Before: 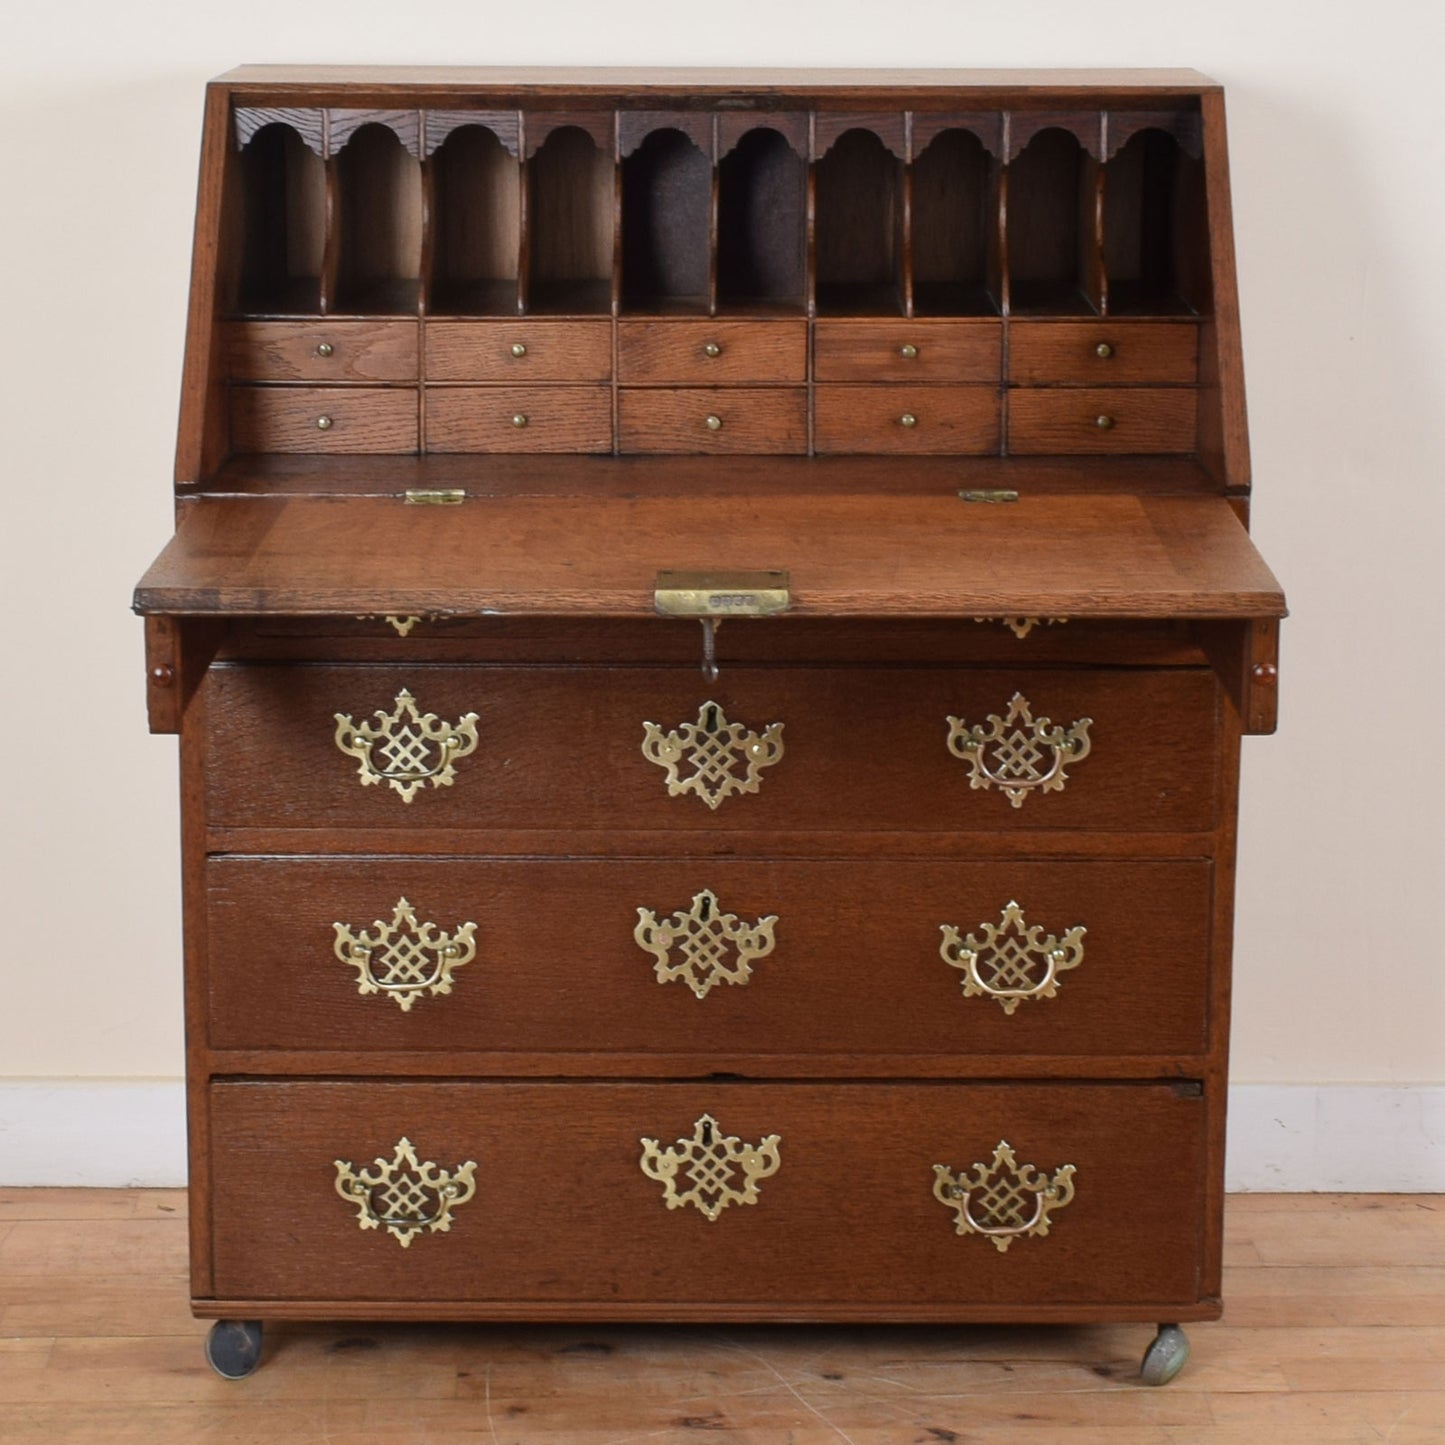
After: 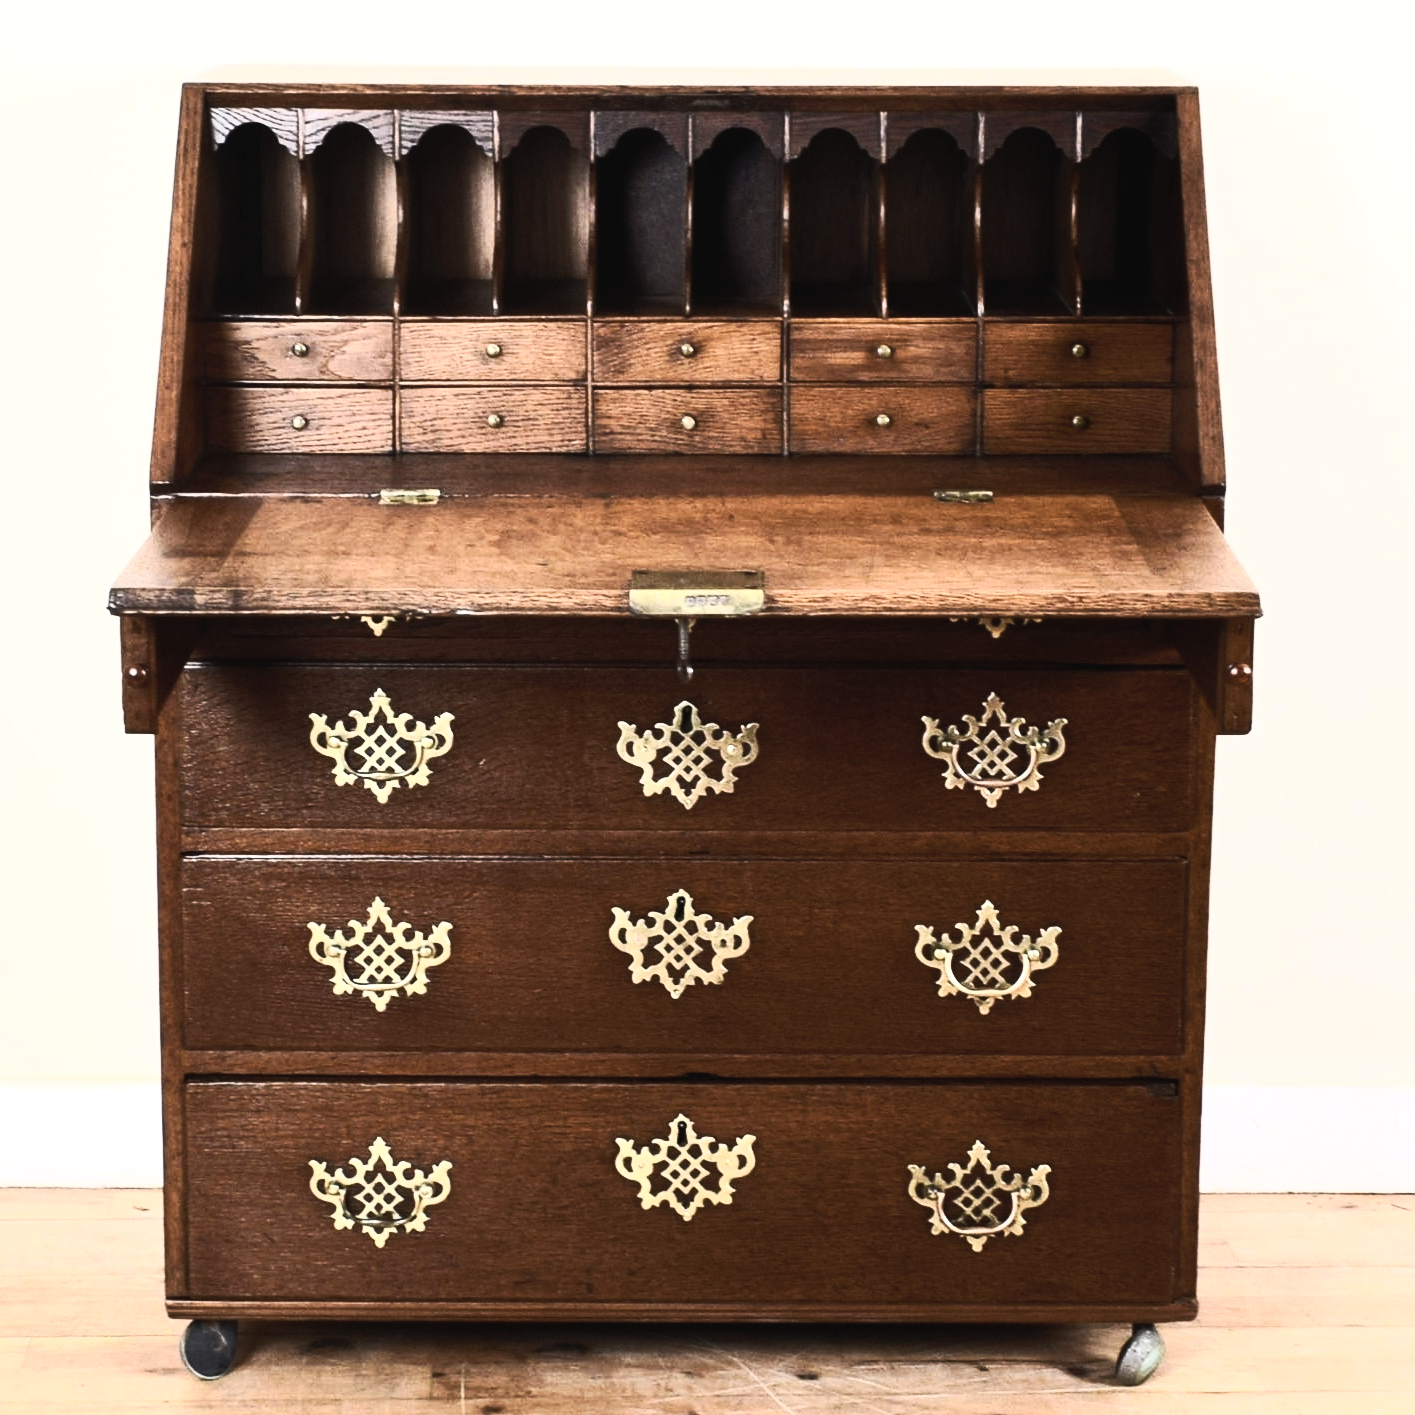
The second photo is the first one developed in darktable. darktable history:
tone equalizer: -8 EV -0.75 EV, -7 EV -0.7 EV, -6 EV -0.6 EV, -5 EV -0.4 EV, -3 EV 0.4 EV, -2 EV 0.6 EV, -1 EV 0.7 EV, +0 EV 0.75 EV, edges refinement/feathering 500, mask exposure compensation -1.57 EV, preserve details no
crop: left 1.743%, right 0.268%, bottom 2.011%
contrast brightness saturation: contrast 0.57, brightness 0.57, saturation -0.34
color balance rgb: perceptual saturation grading › global saturation 20%, global vibrance 20%
tone curve: curves: ch0 [(0, 0) (0.003, 0.019) (0.011, 0.019) (0.025, 0.022) (0.044, 0.026) (0.069, 0.032) (0.1, 0.052) (0.136, 0.081) (0.177, 0.123) (0.224, 0.17) (0.277, 0.219) (0.335, 0.276) (0.399, 0.344) (0.468, 0.421) (0.543, 0.508) (0.623, 0.604) (0.709, 0.705) (0.801, 0.797) (0.898, 0.894) (1, 1)], preserve colors none
